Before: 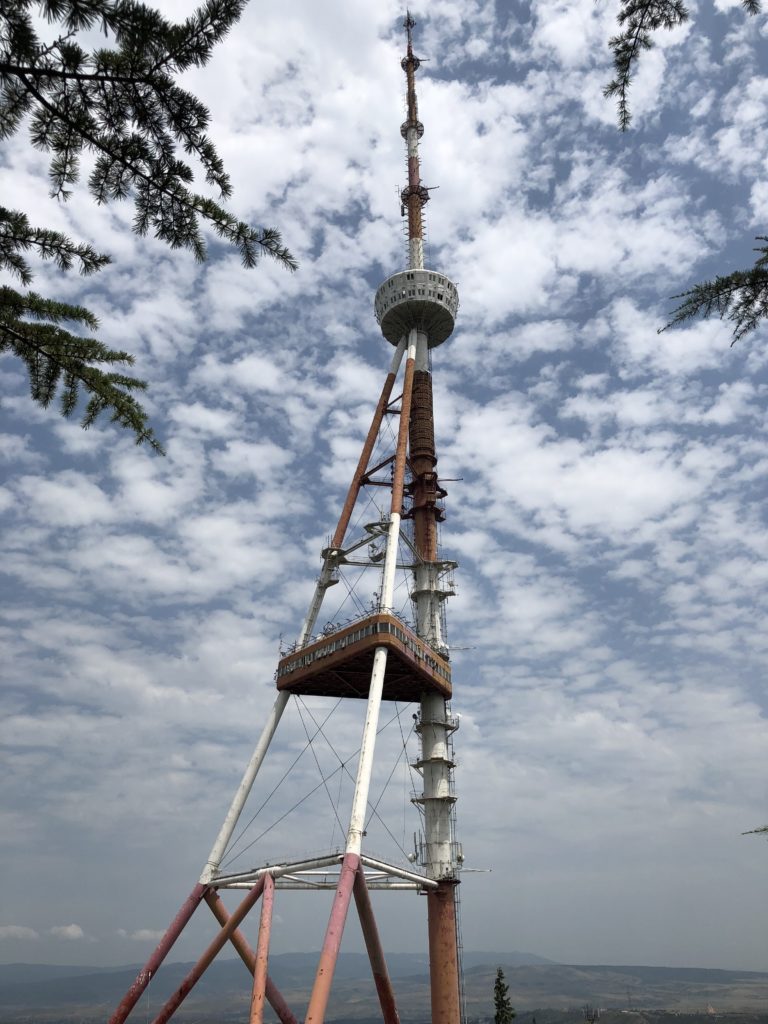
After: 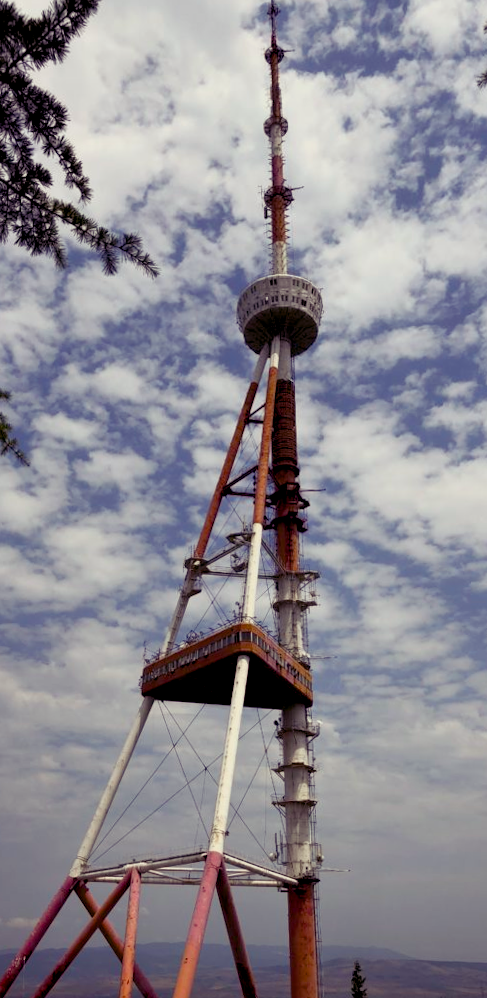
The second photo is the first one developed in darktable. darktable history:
crop and rotate: left 15.446%, right 17.836%
exposure: exposure -0.36 EV, compensate highlight preservation false
rotate and perspective: rotation 0.074°, lens shift (vertical) 0.096, lens shift (horizontal) -0.041, crop left 0.043, crop right 0.952, crop top 0.024, crop bottom 0.979
color balance rgb: shadows lift › luminance -21.66%, shadows lift › chroma 8.98%, shadows lift › hue 283.37°, power › chroma 1.05%, power › hue 25.59°, highlights gain › luminance 6.08%, highlights gain › chroma 2.55%, highlights gain › hue 90°, global offset › luminance -0.87%, perceptual saturation grading › global saturation 25%, perceptual saturation grading › highlights -28.39%, perceptual saturation grading › shadows 33.98%
